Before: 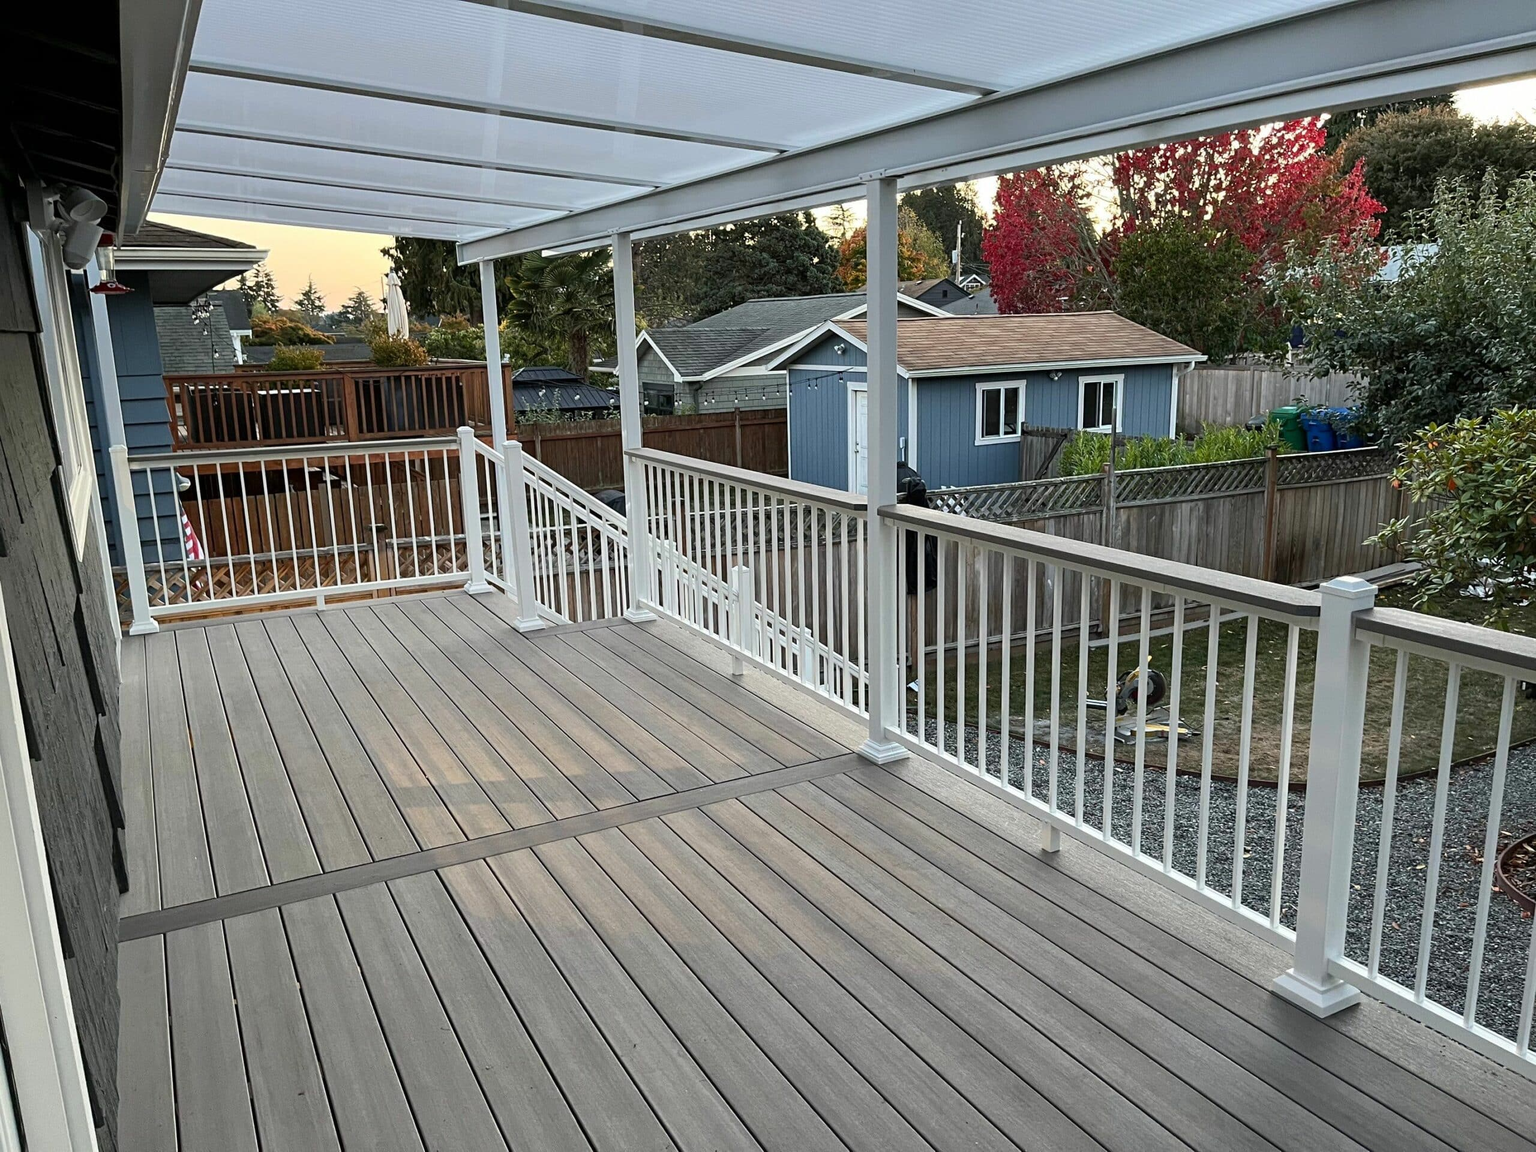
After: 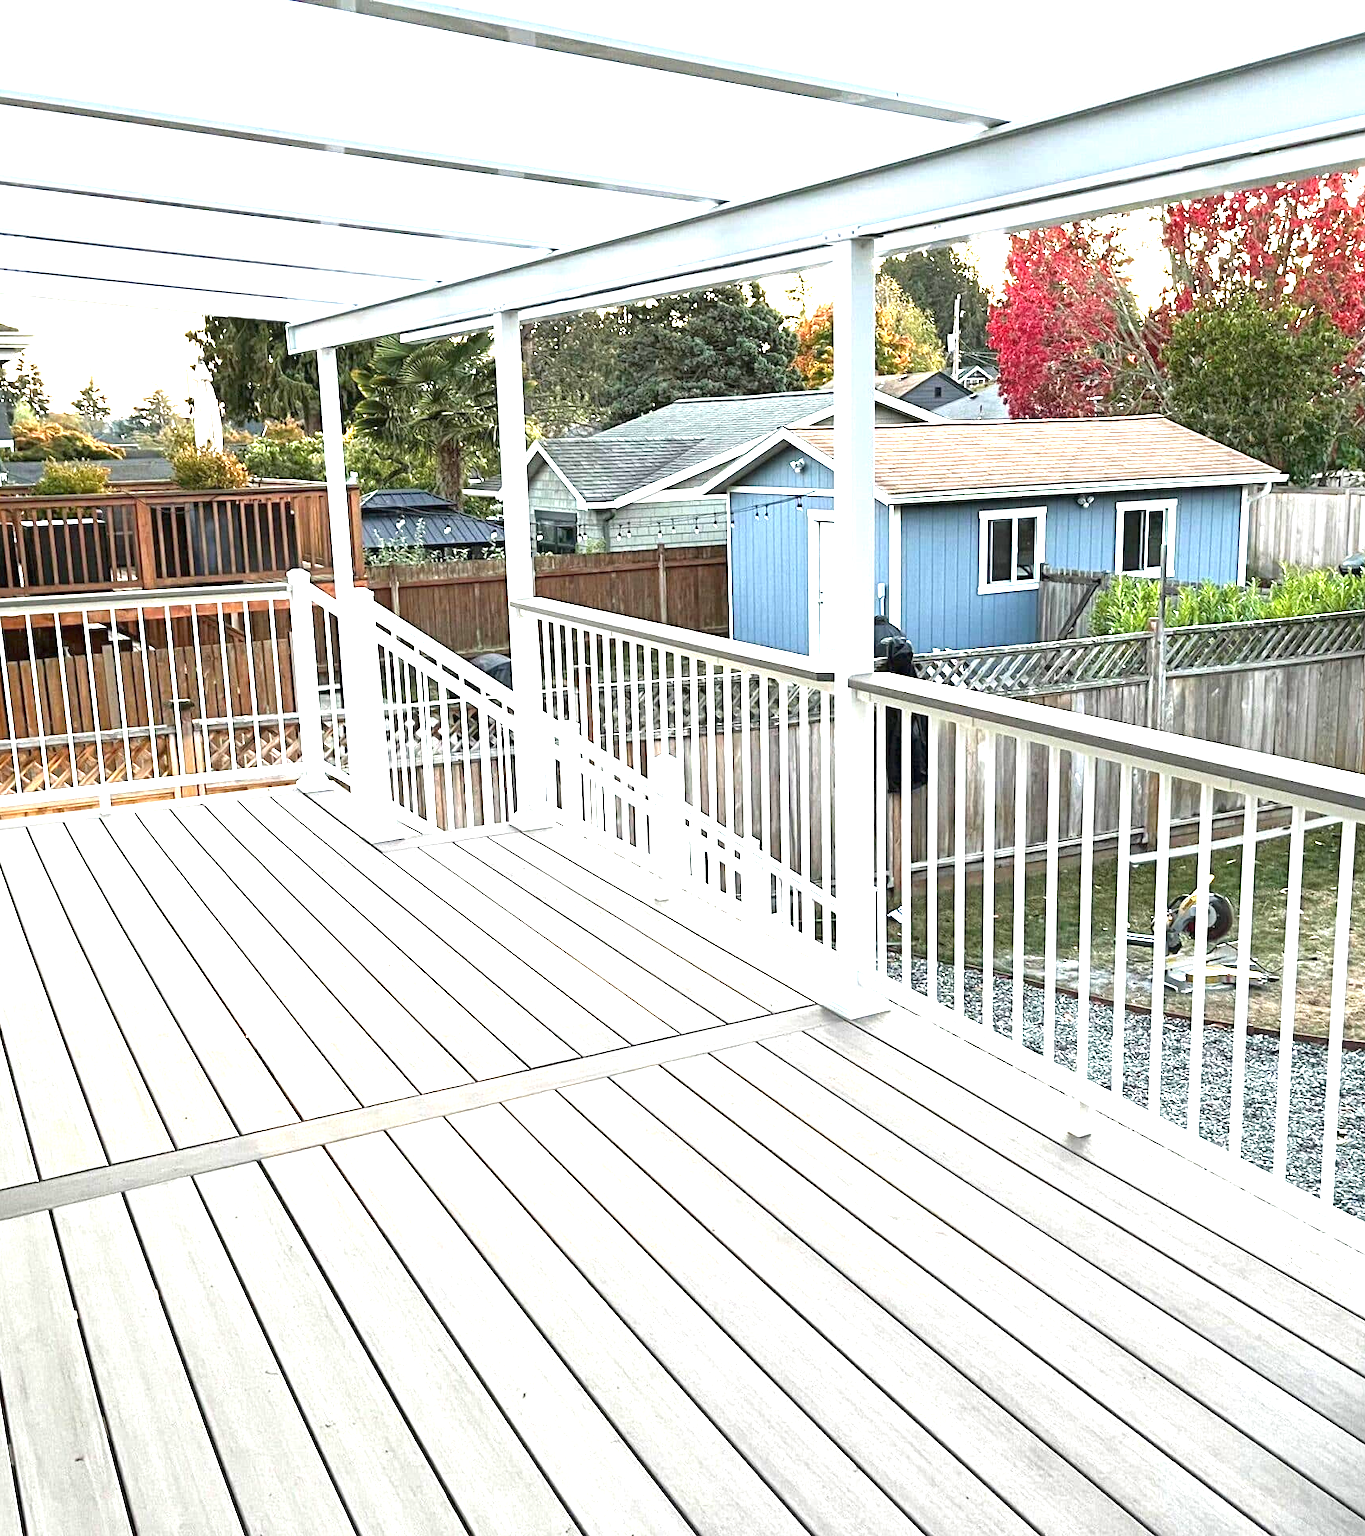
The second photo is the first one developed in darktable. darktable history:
crop and rotate: left 15.754%, right 17.579%
exposure: black level correction 0, exposure 2.088 EV, compensate exposure bias true, compensate highlight preservation false
